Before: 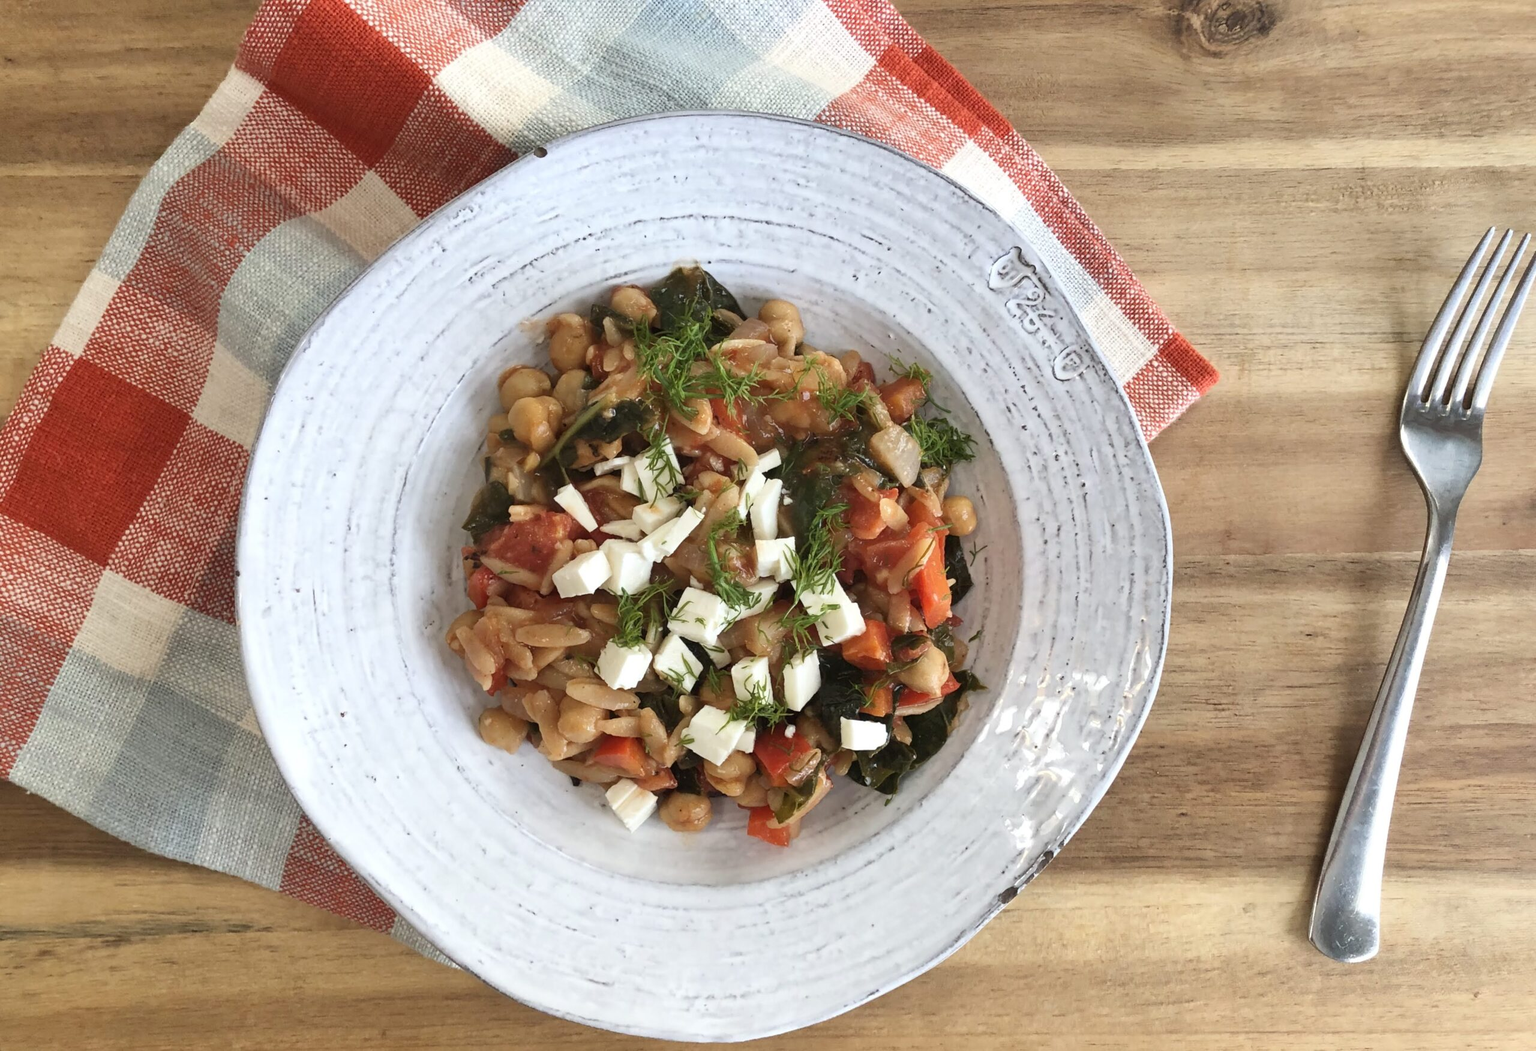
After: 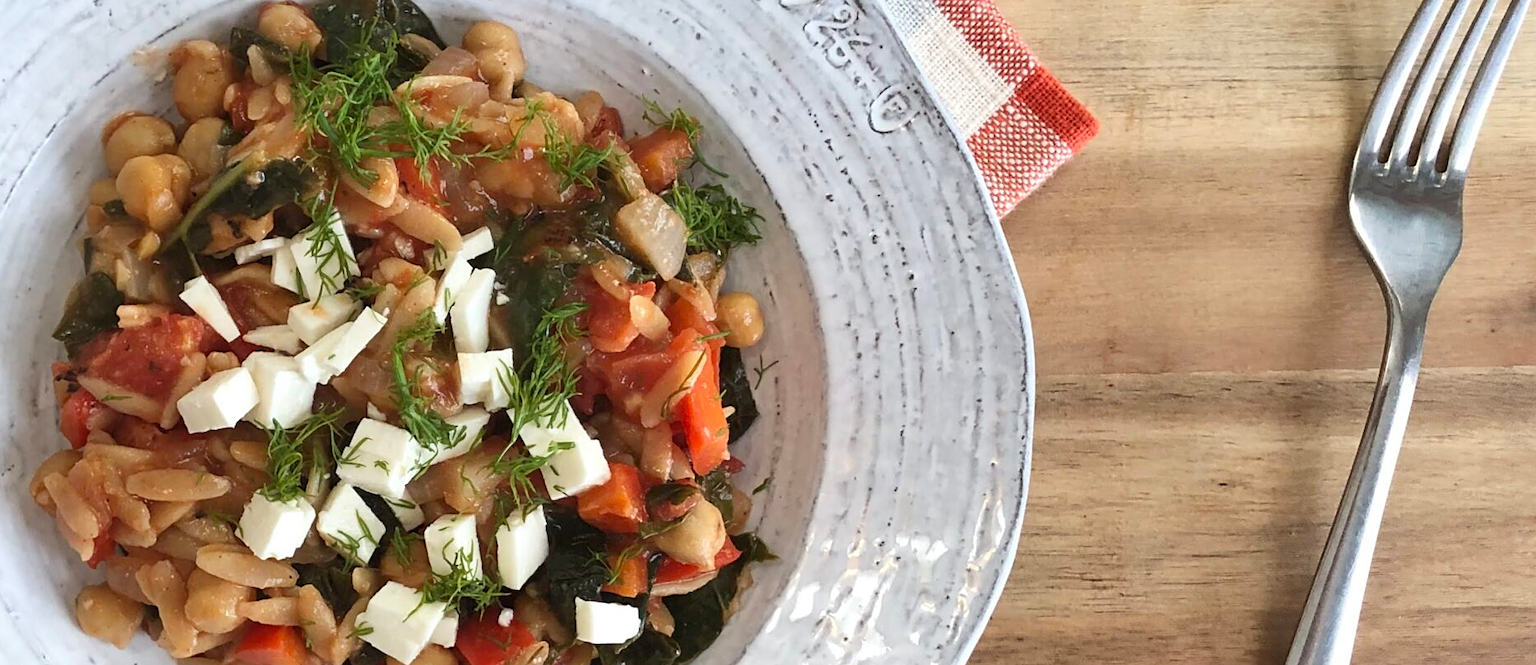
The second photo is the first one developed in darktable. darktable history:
sharpen: amount 0.202
crop and rotate: left 27.648%, top 27.119%, bottom 27.056%
